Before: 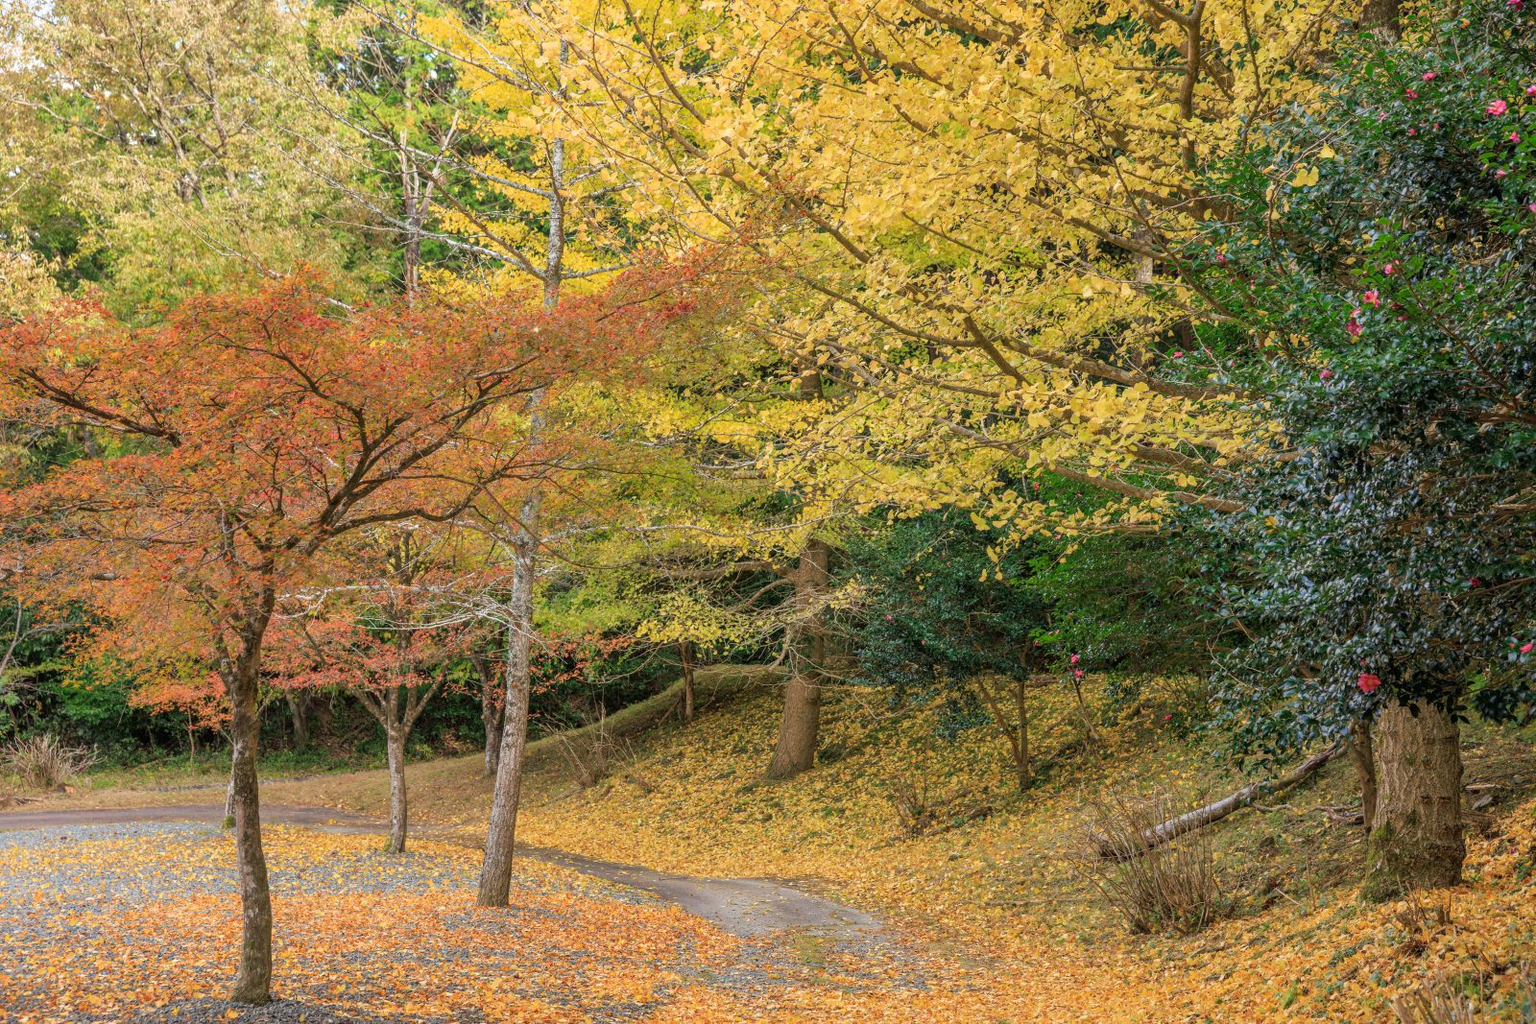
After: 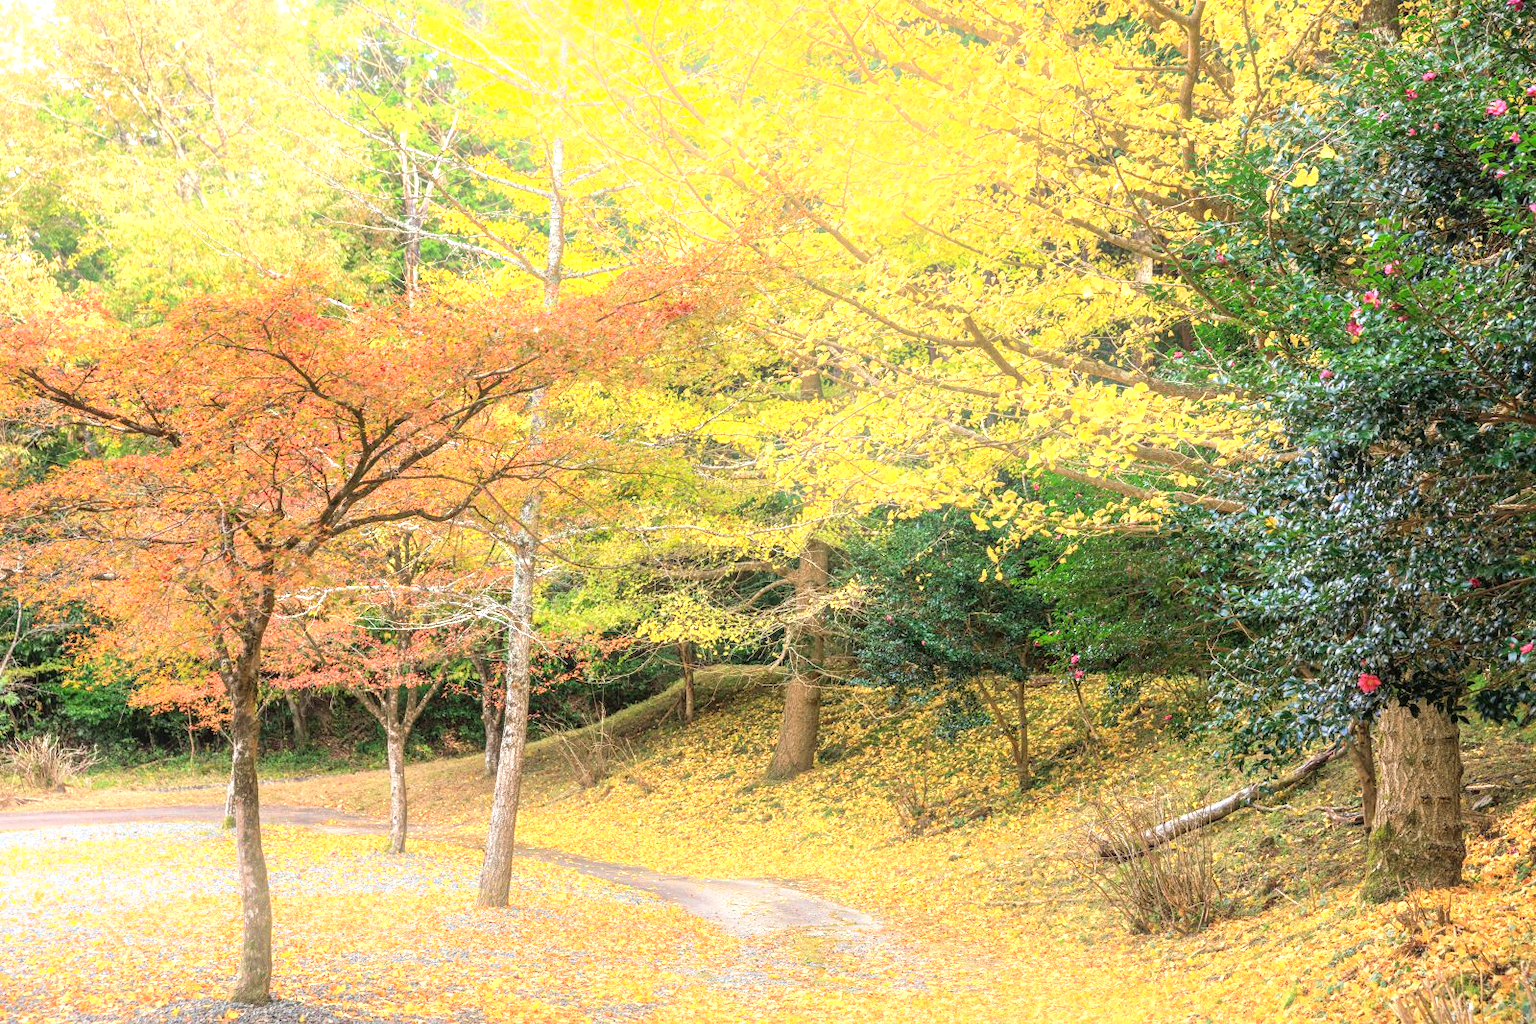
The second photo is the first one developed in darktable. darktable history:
bloom: size 9%, threshold 100%, strength 7%
exposure: black level correction 0, exposure 1.125 EV, compensate exposure bias true, compensate highlight preservation false
